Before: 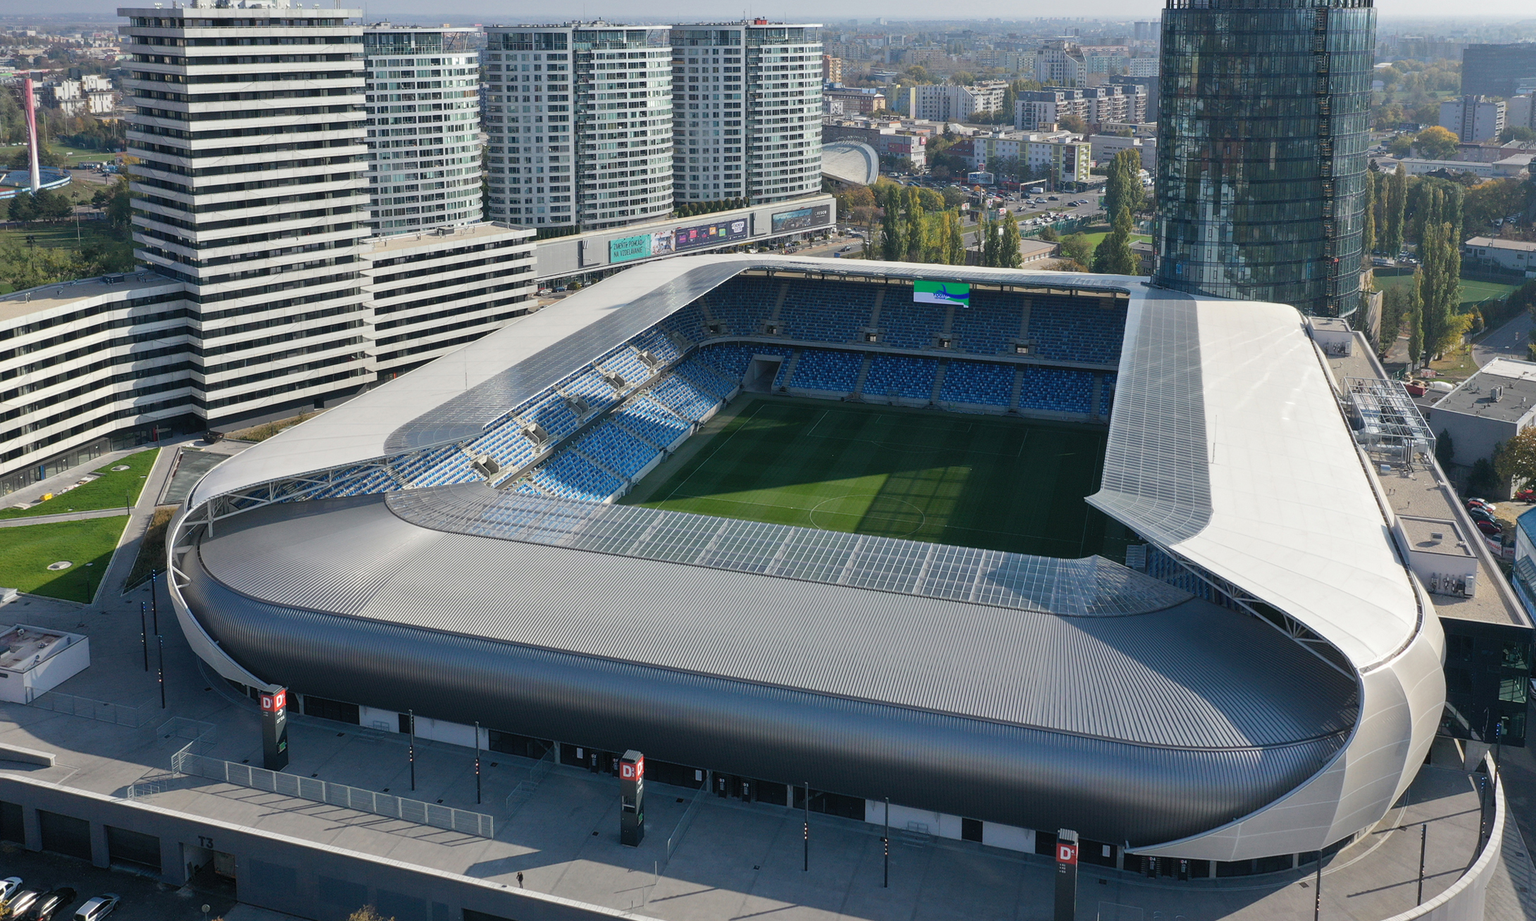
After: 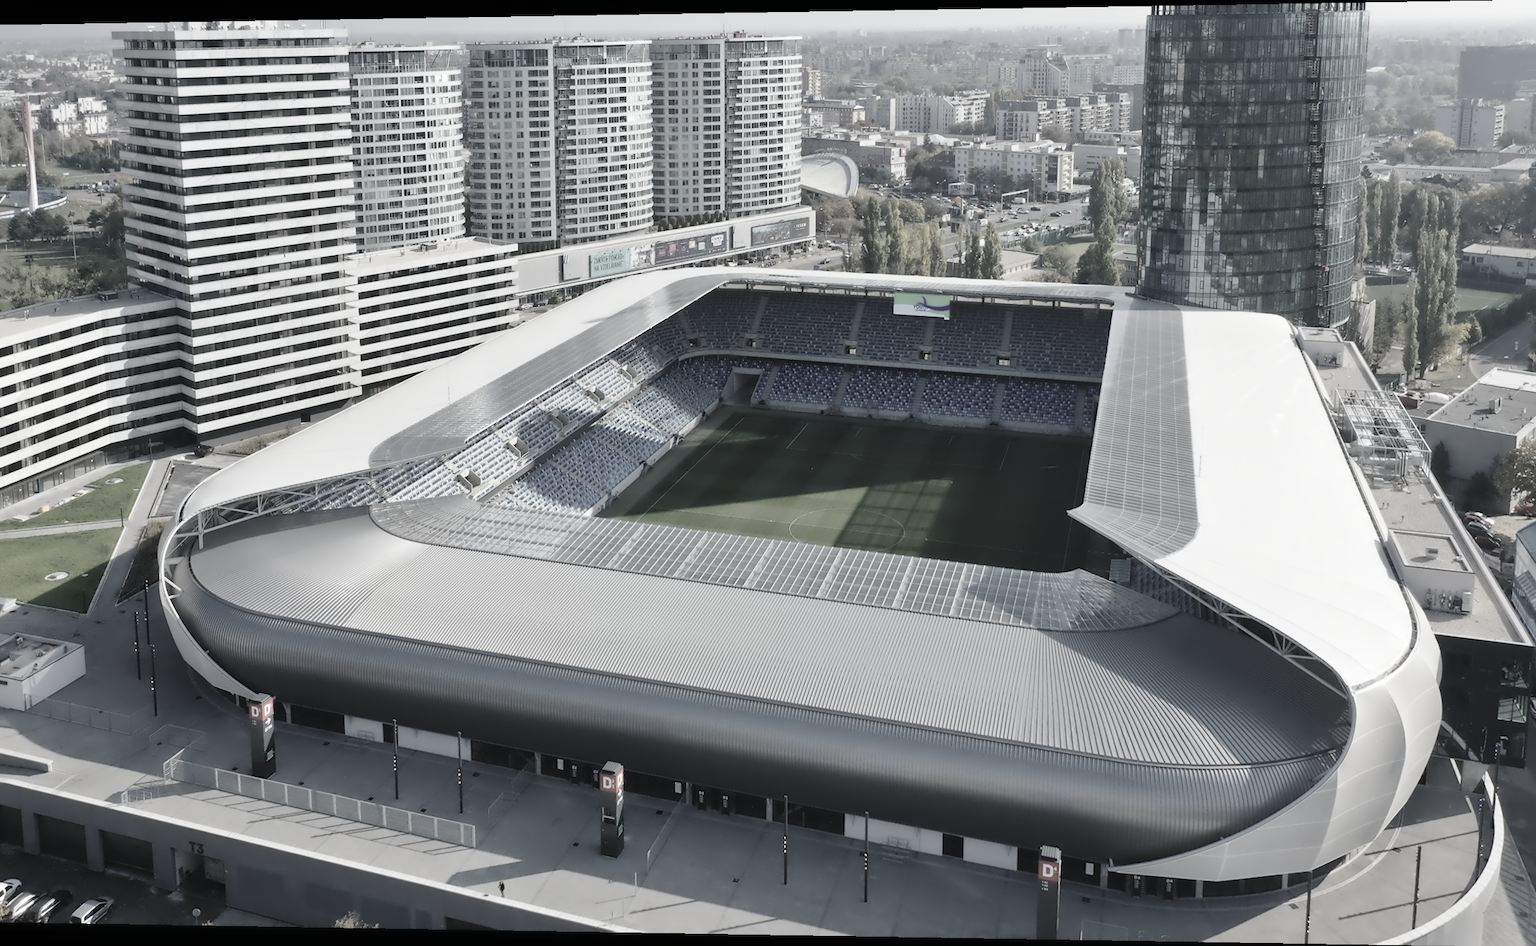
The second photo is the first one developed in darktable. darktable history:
contrast equalizer: octaves 7, y [[0.5 ×6], [0.5 ×6], [0.5 ×6], [0, 0.033, 0.067, 0.1, 0.133, 0.167], [0, 0.05, 0.1, 0.15, 0.2, 0.25]]
rotate and perspective: lens shift (horizontal) -0.055, automatic cropping off
shadows and highlights: on, module defaults
base curve: curves: ch0 [(0, 0) (0.028, 0.03) (0.121, 0.232) (0.46, 0.748) (0.859, 0.968) (1, 1)], preserve colors none
color correction: saturation 0.2
